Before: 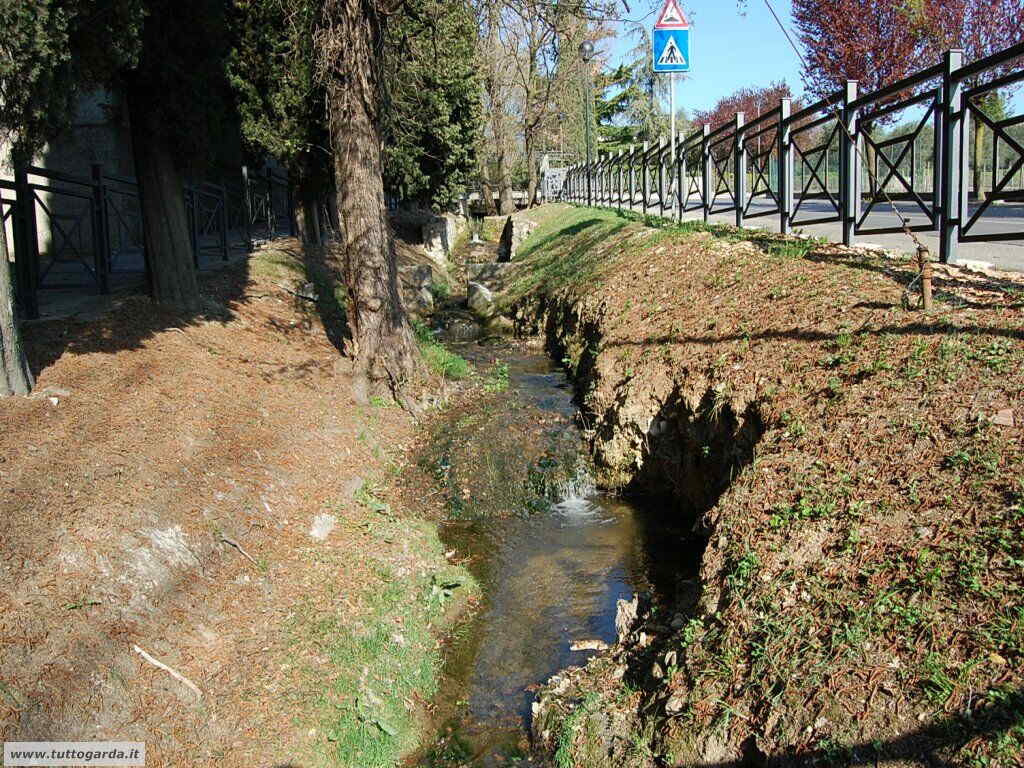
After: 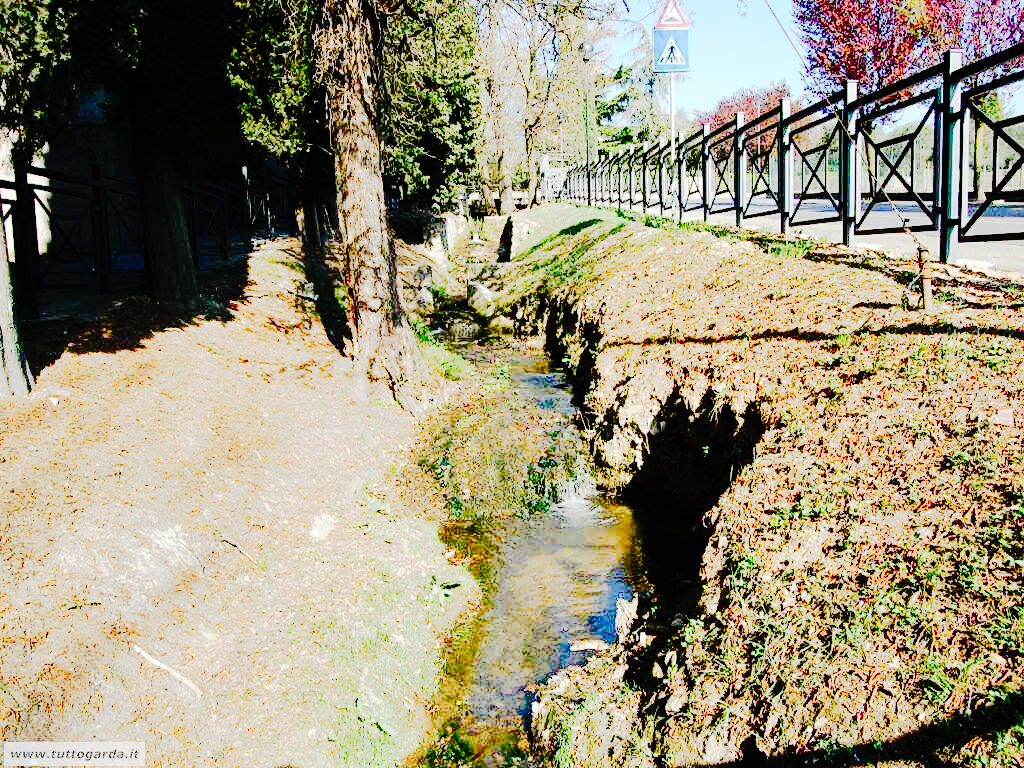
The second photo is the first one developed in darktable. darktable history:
base curve: curves: ch0 [(0, 0) (0.028, 0.03) (0.121, 0.232) (0.46, 0.748) (0.859, 0.968) (1, 1)], preserve colors none
tone curve: curves: ch0 [(0, 0) (0.003, 0.001) (0.011, 0.005) (0.025, 0.009) (0.044, 0.014) (0.069, 0.019) (0.1, 0.028) (0.136, 0.039) (0.177, 0.073) (0.224, 0.134) (0.277, 0.218) (0.335, 0.343) (0.399, 0.488) (0.468, 0.608) (0.543, 0.699) (0.623, 0.773) (0.709, 0.819) (0.801, 0.852) (0.898, 0.874) (1, 1)], preserve colors none
